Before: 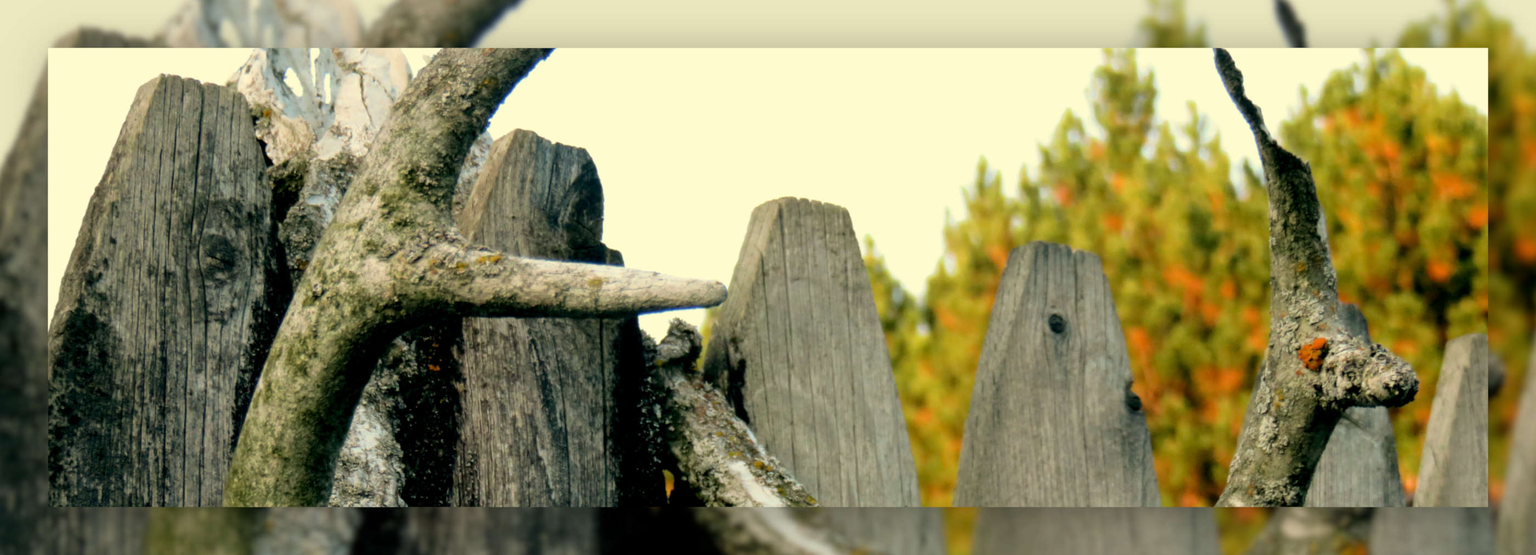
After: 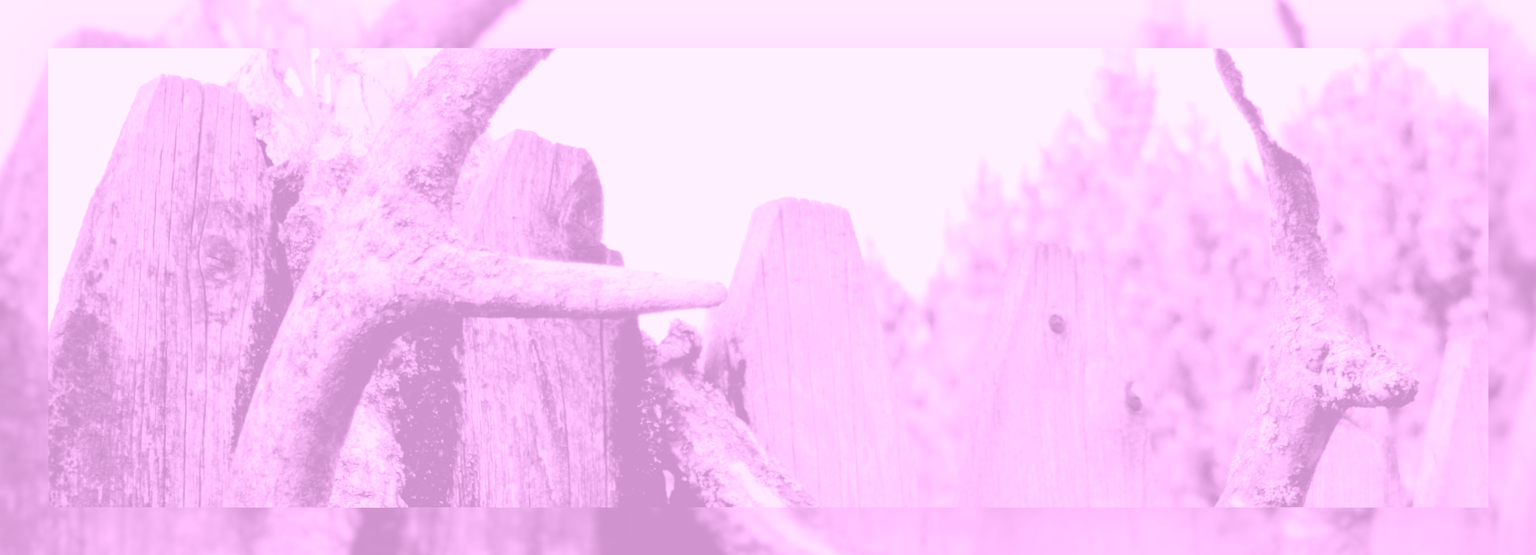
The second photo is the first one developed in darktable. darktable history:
exposure: exposure 0.507 EV, compensate highlight preservation false
color correction: saturation 0.85
colorize: hue 331.2°, saturation 75%, source mix 30.28%, lightness 70.52%, version 1
